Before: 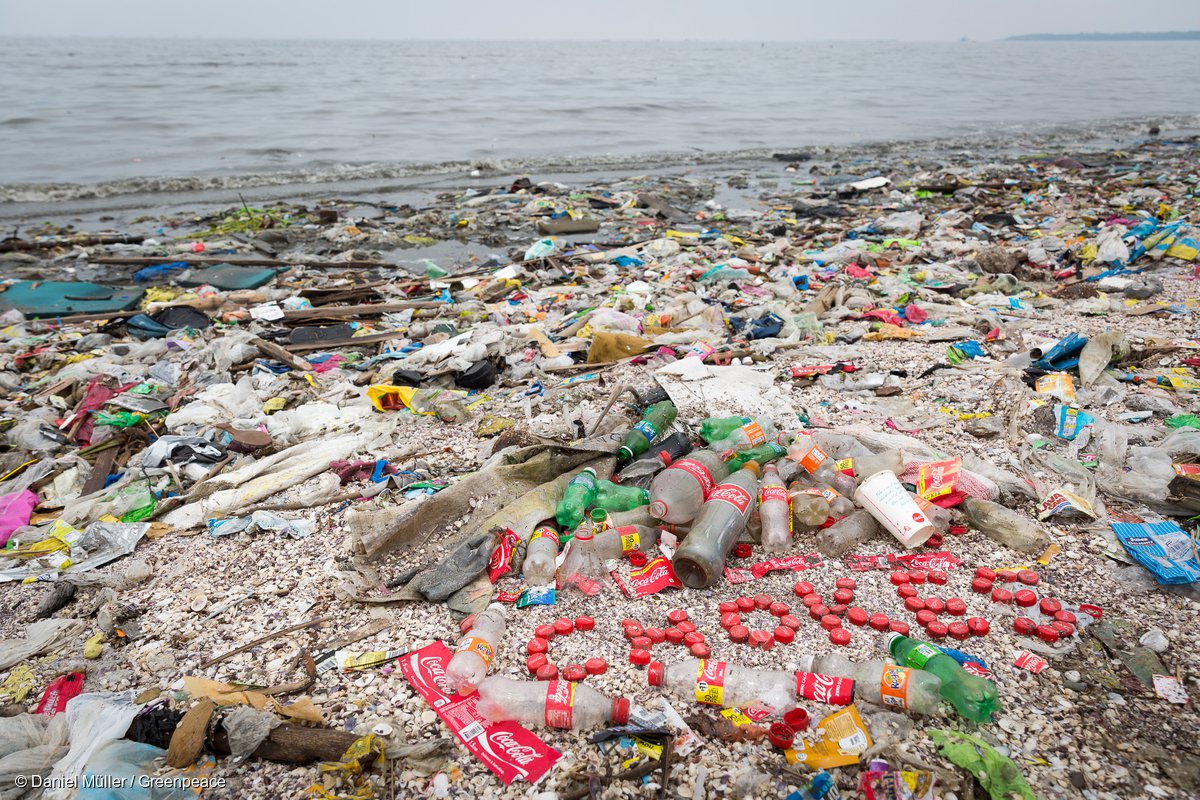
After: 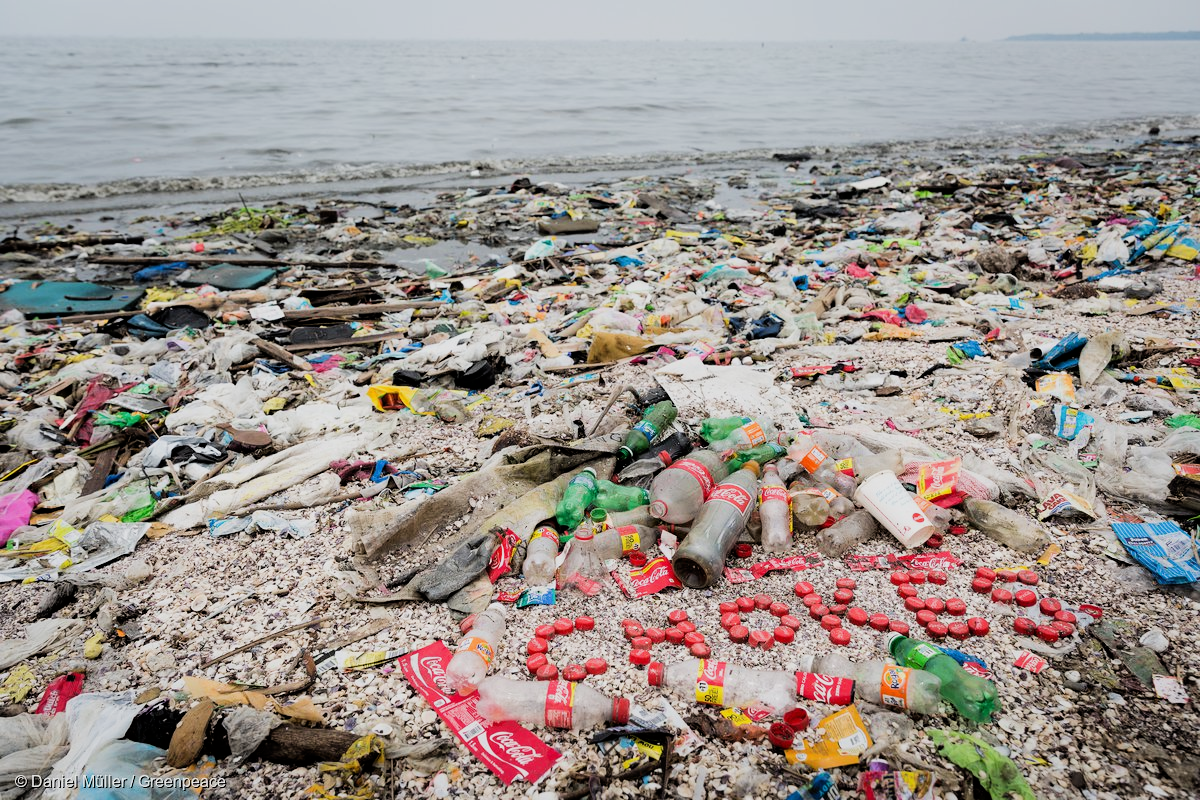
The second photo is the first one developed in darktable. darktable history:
filmic rgb: black relative exposure -5.03 EV, white relative exposure 3.97 EV, hardness 2.9, contrast 1.297, highlights saturation mix -30.87%
